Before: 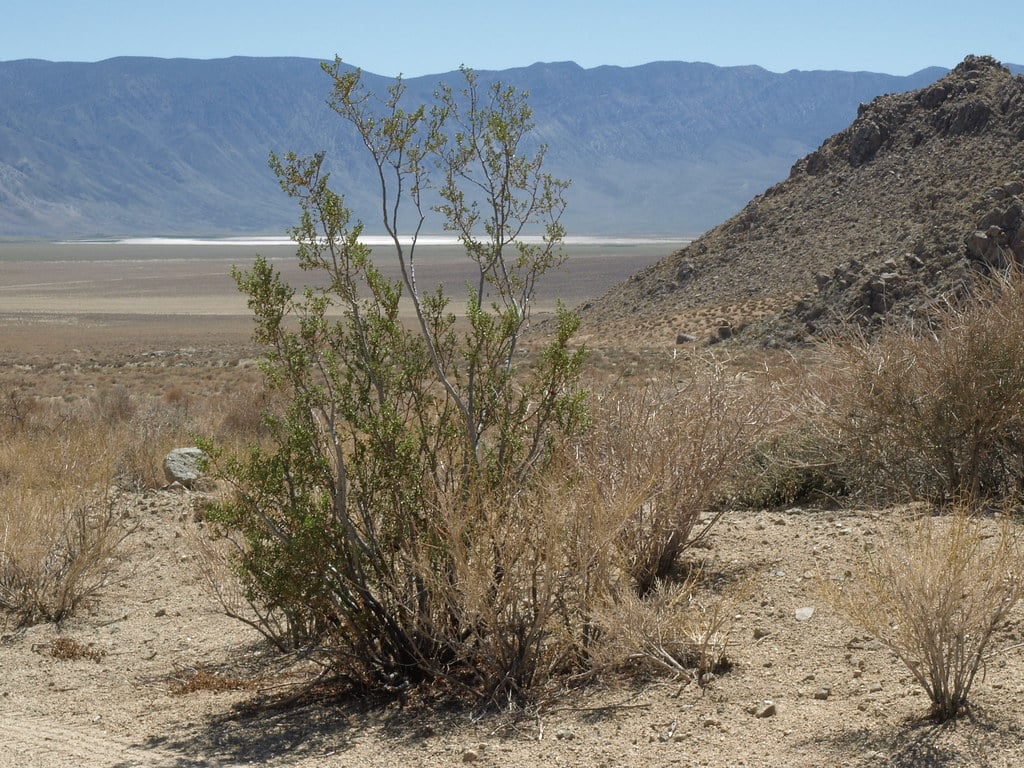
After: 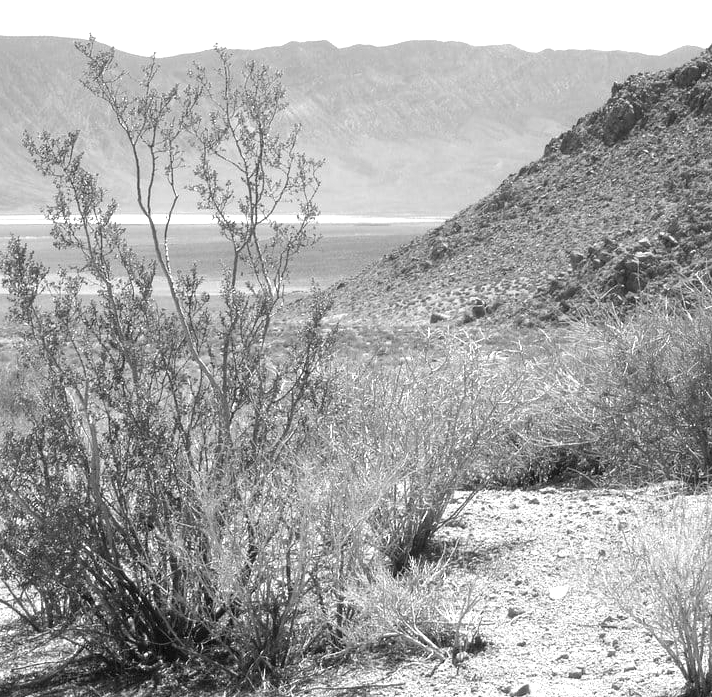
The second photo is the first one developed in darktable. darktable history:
exposure: exposure 1.2 EV, compensate highlight preservation false
monochrome: on, module defaults
crop and rotate: left 24.034%, top 2.838%, right 6.406%, bottom 6.299%
color balance: output saturation 110%
